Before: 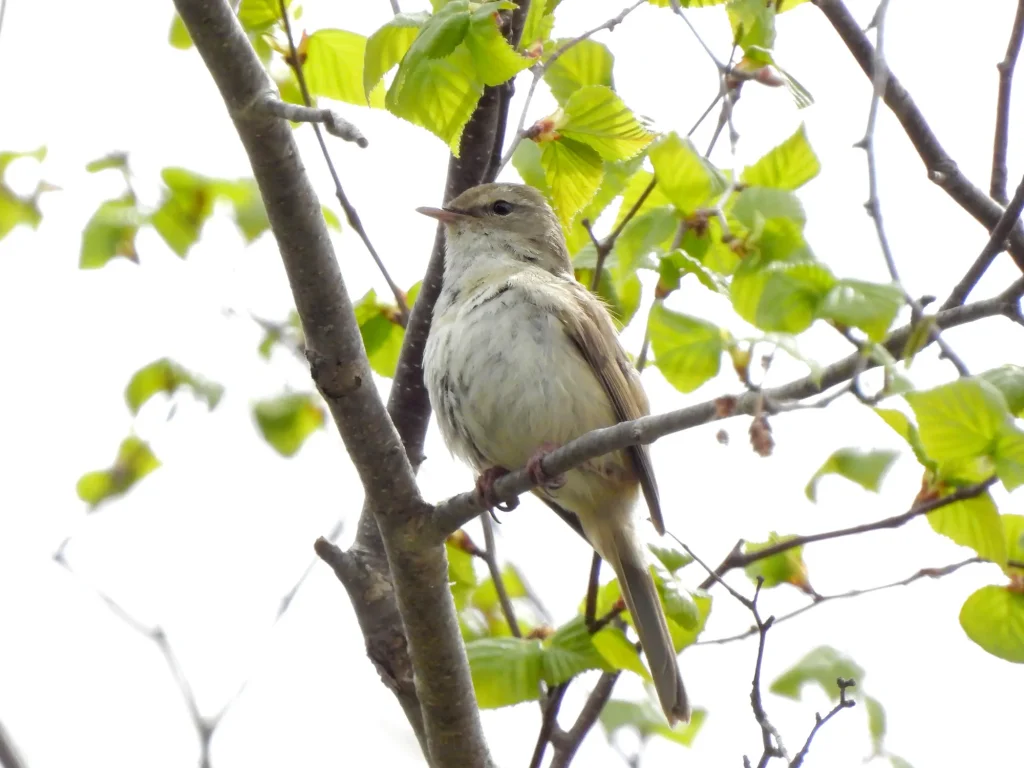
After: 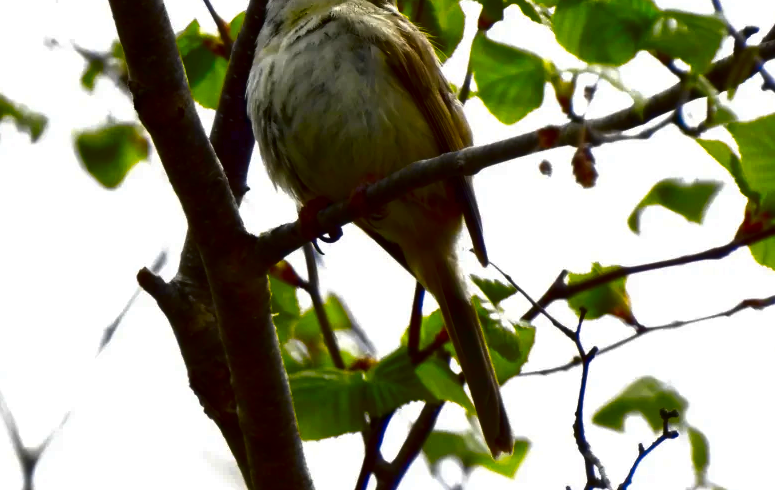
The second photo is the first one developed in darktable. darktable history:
color contrast: green-magenta contrast 0.8, blue-yellow contrast 1.1, unbound 0
crop and rotate: left 17.299%, top 35.115%, right 7.015%, bottom 1.024%
contrast brightness saturation: brightness -1, saturation 1
